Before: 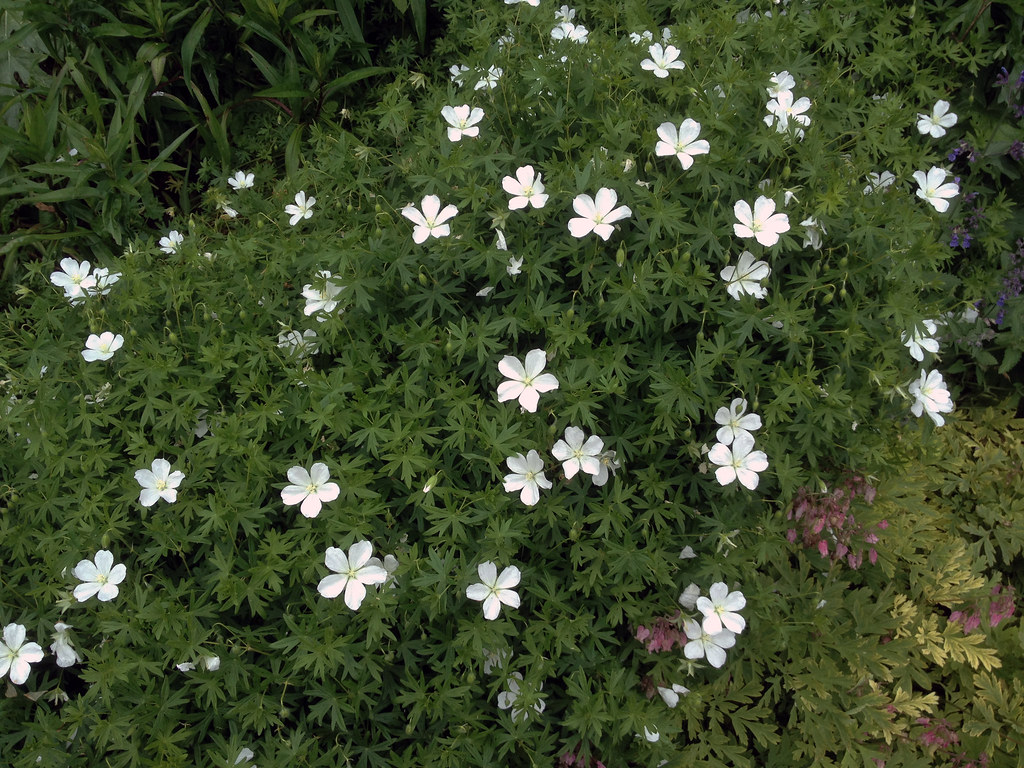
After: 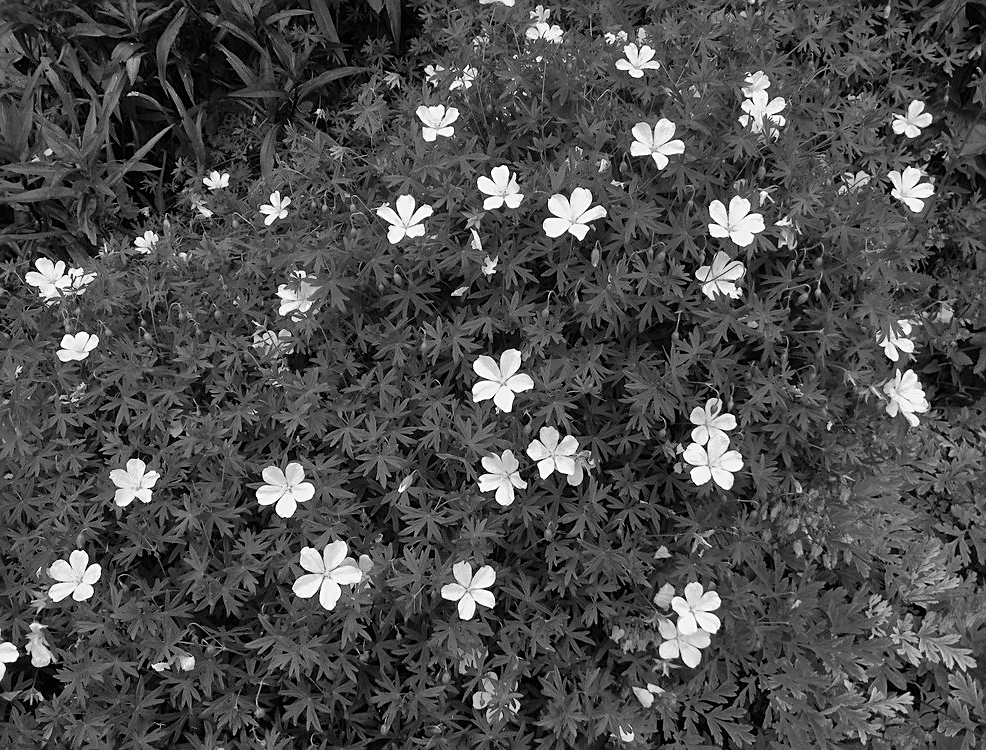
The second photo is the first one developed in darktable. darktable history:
levels: mode automatic, black 0.023%, white 99.97%, levels [0.062, 0.494, 0.925]
crop and rotate: left 2.536%, right 1.107%, bottom 2.246%
color calibration: output gray [0.28, 0.41, 0.31, 0], gray › normalize channels true, illuminant same as pipeline (D50), adaptation XYZ, x 0.346, y 0.359, gamut compression 0
sharpen: on, module defaults
color zones: curves: ch0 [(0, 0.613) (0.01, 0.613) (0.245, 0.448) (0.498, 0.529) (0.642, 0.665) (0.879, 0.777) (0.99, 0.613)]; ch1 [(0, 0) (0.143, 0) (0.286, 0) (0.429, 0) (0.571, 0) (0.714, 0) (0.857, 0)], mix -121.96%
shadows and highlights: white point adjustment 1, soften with gaussian
